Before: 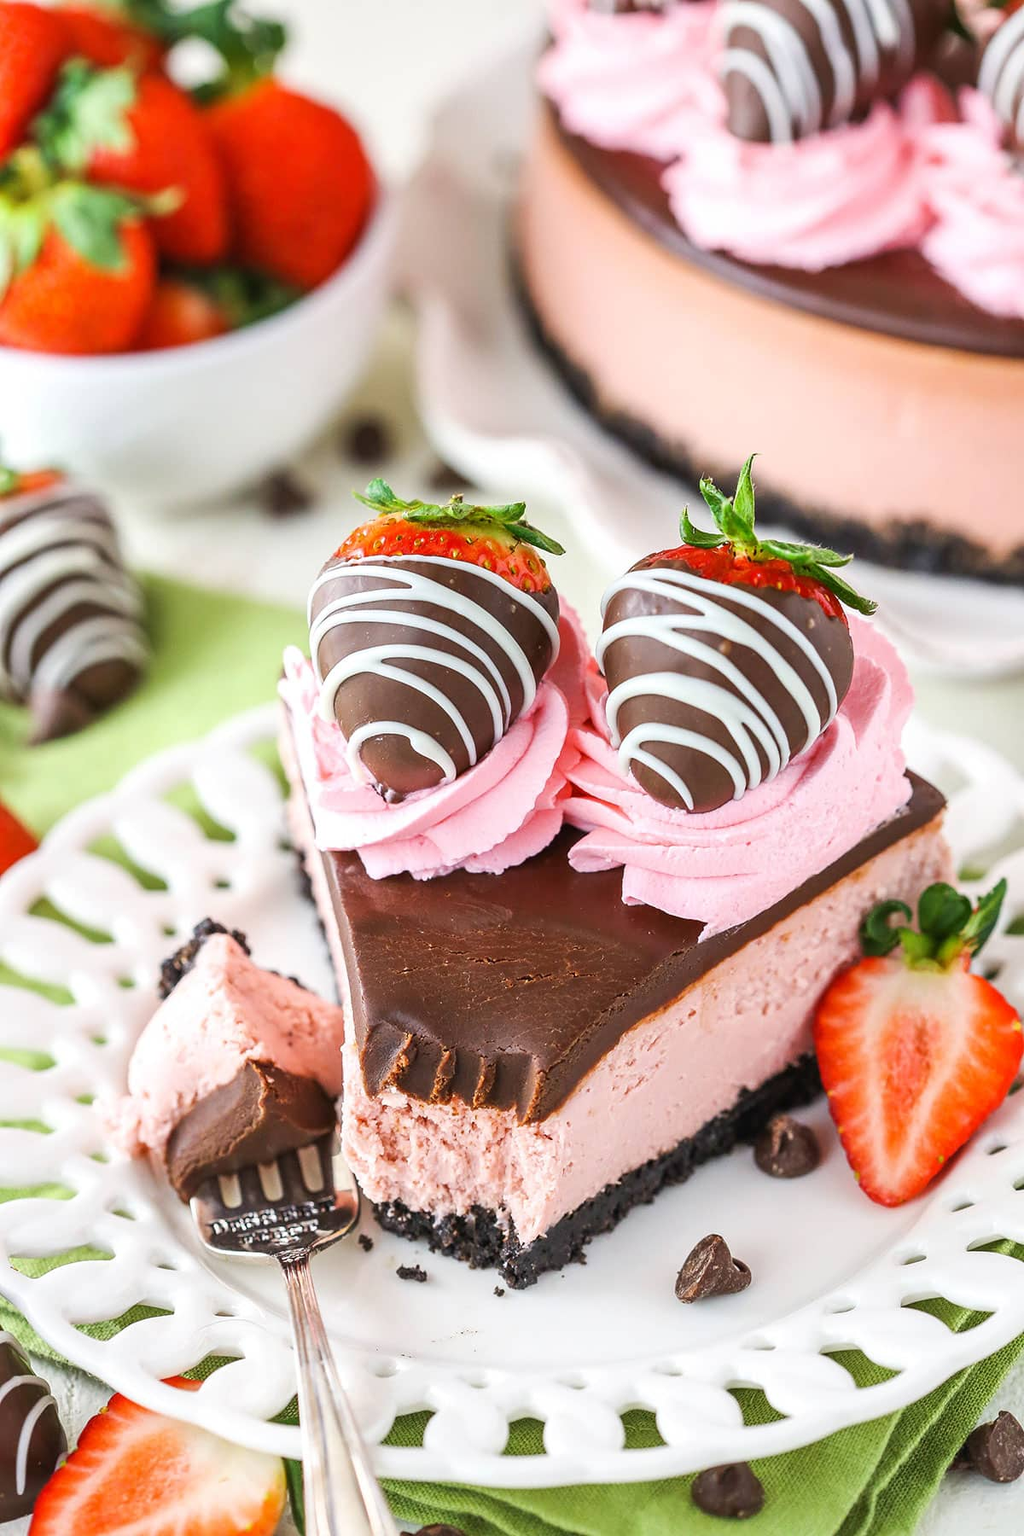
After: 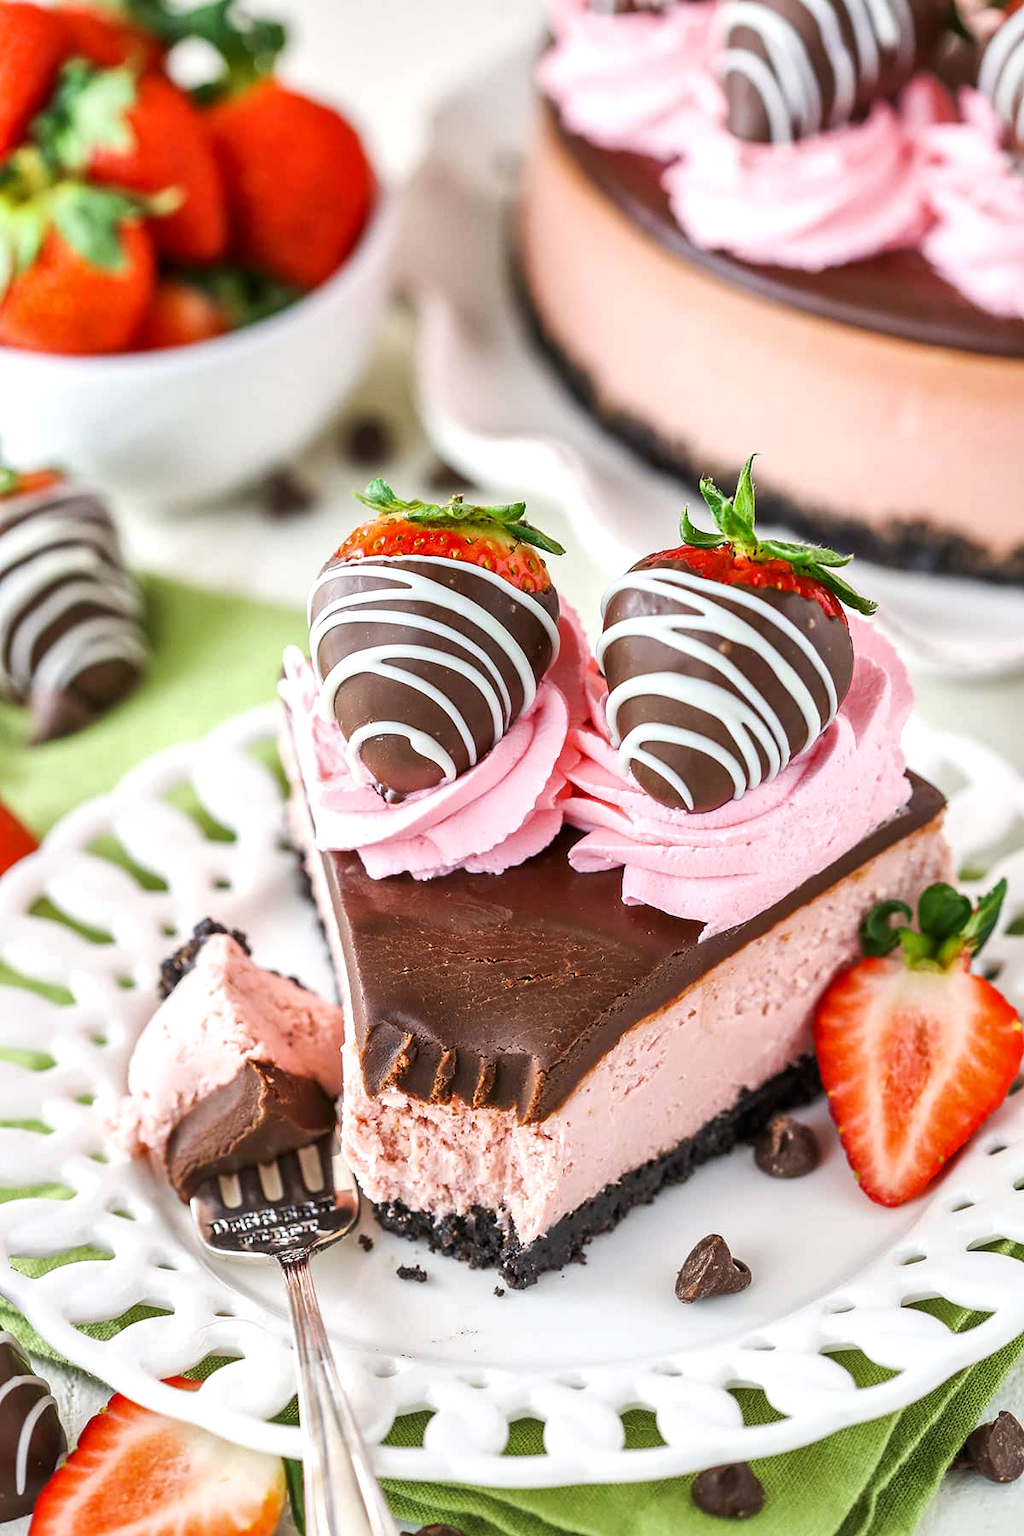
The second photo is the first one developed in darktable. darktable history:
local contrast: mode bilateral grid, contrast 20, coarseness 51, detail 149%, midtone range 0.2
